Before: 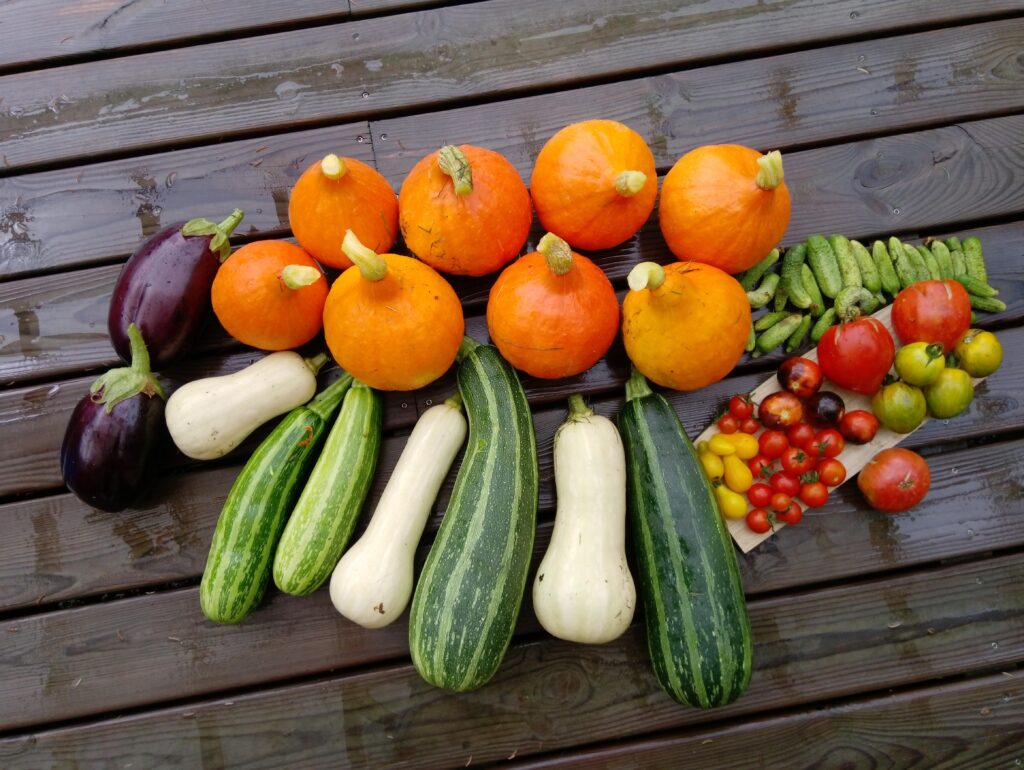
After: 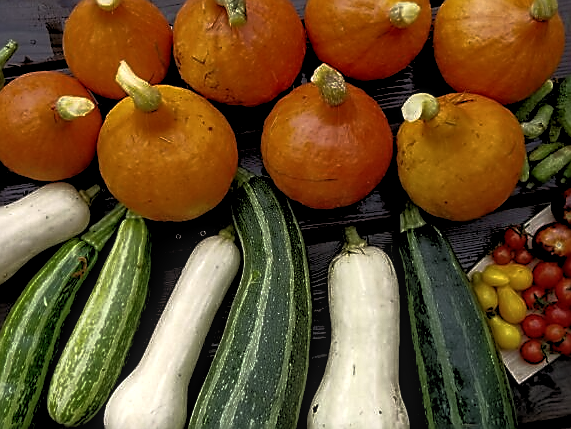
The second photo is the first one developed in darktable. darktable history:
sharpen: radius 1.4, amount 1.25, threshold 0.7
local contrast: on, module defaults
base curve: curves: ch0 [(0, 0) (0.564, 0.291) (0.802, 0.731) (1, 1)]
crop and rotate: left 22.13%, top 22.054%, right 22.026%, bottom 22.102%
white balance: emerald 1
rgb levels: levels [[0.034, 0.472, 0.904], [0, 0.5, 1], [0, 0.5, 1]]
